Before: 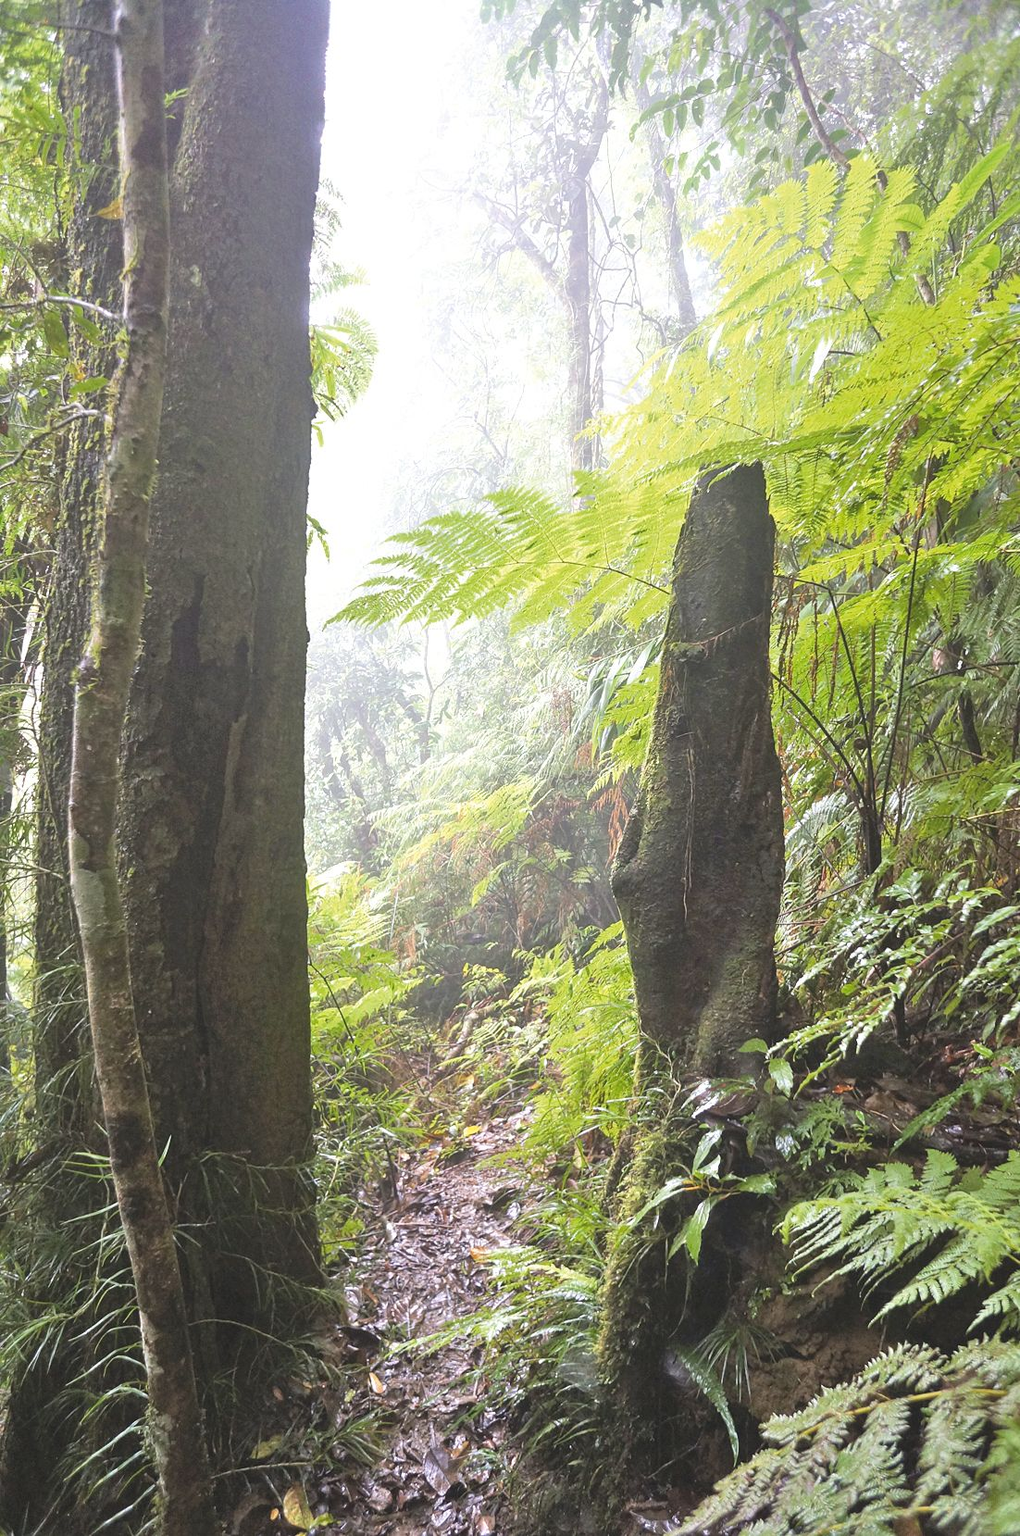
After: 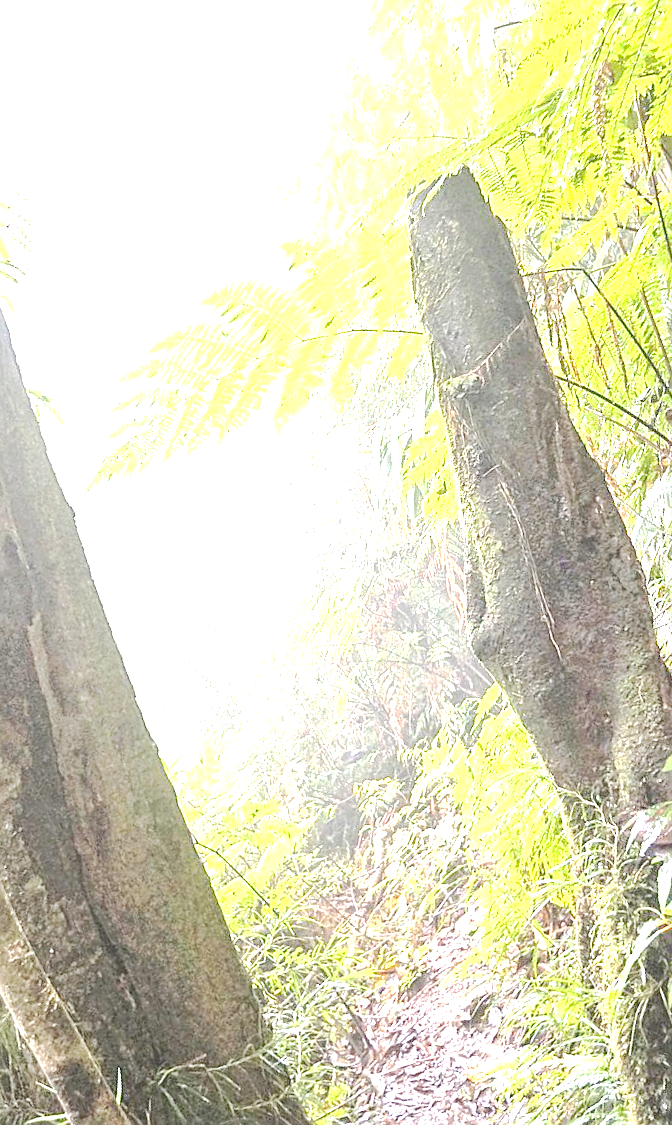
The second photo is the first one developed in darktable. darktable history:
crop and rotate: angle 20.18°, left 6.993%, right 3.985%, bottom 1.101%
contrast brightness saturation: contrast 0.038, saturation 0.161
tone equalizer: -8 EV -0.385 EV, -7 EV -0.42 EV, -6 EV -0.319 EV, -5 EV -0.19 EV, -3 EV 0.236 EV, -2 EV 0.308 EV, -1 EV 0.389 EV, +0 EV 0.418 EV, edges refinement/feathering 500, mask exposure compensation -1.57 EV, preserve details no
local contrast: detail 130%
exposure: exposure 1 EV, compensate highlight preservation false
sharpen: on, module defaults
tone curve: curves: ch0 [(0, 0) (0.003, 0.009) (0.011, 0.013) (0.025, 0.022) (0.044, 0.039) (0.069, 0.055) (0.1, 0.077) (0.136, 0.113) (0.177, 0.158) (0.224, 0.213) (0.277, 0.289) (0.335, 0.367) (0.399, 0.451) (0.468, 0.532) (0.543, 0.615) (0.623, 0.696) (0.709, 0.755) (0.801, 0.818) (0.898, 0.893) (1, 1)], preserve colors none
